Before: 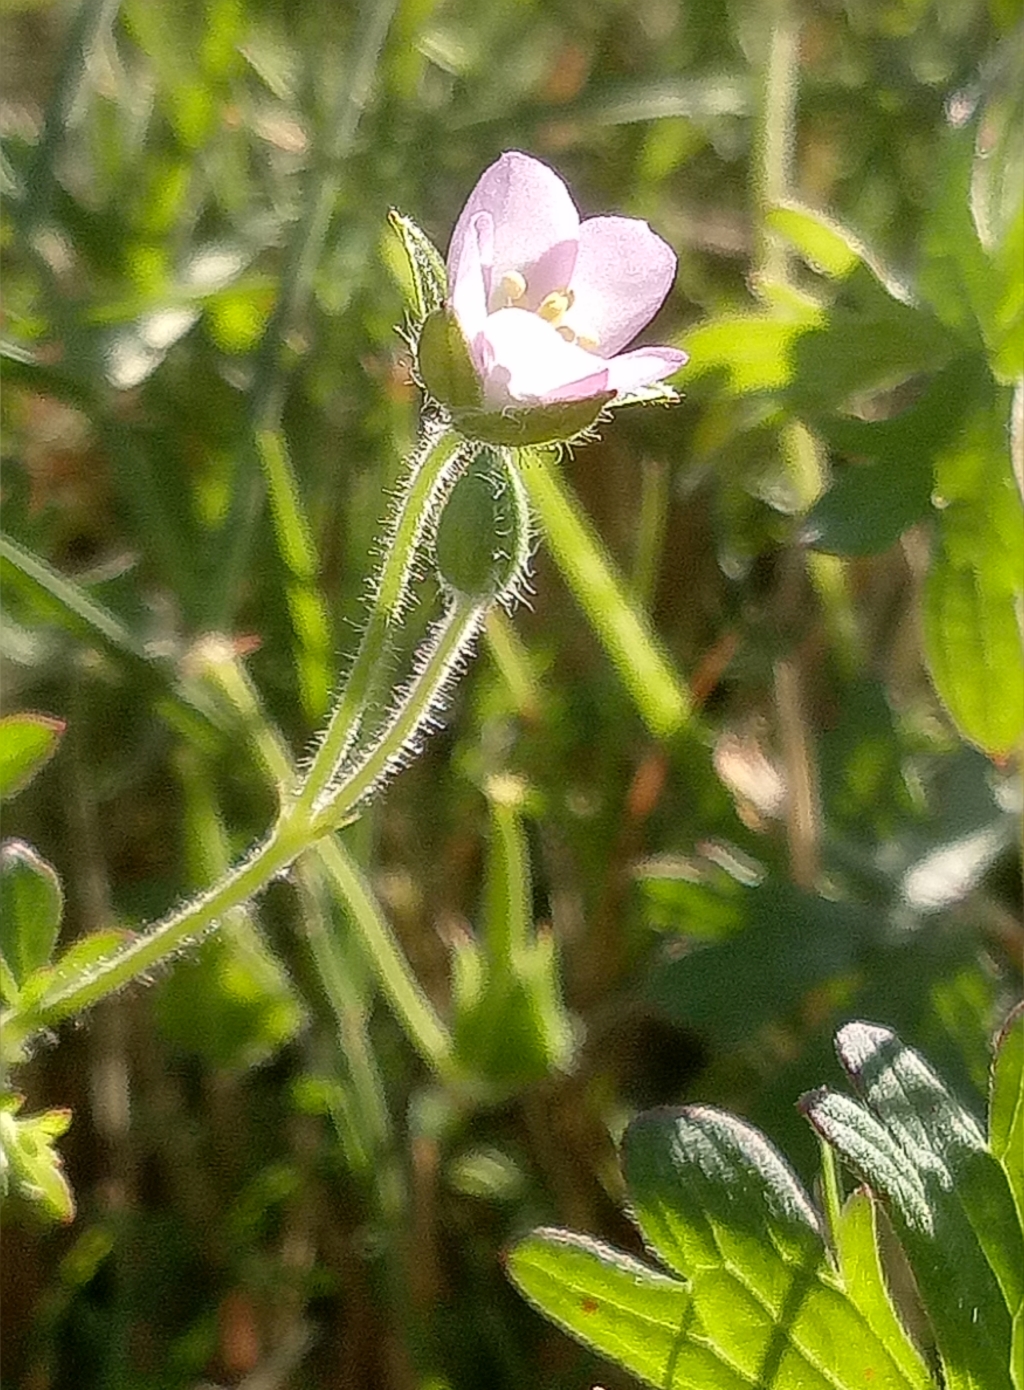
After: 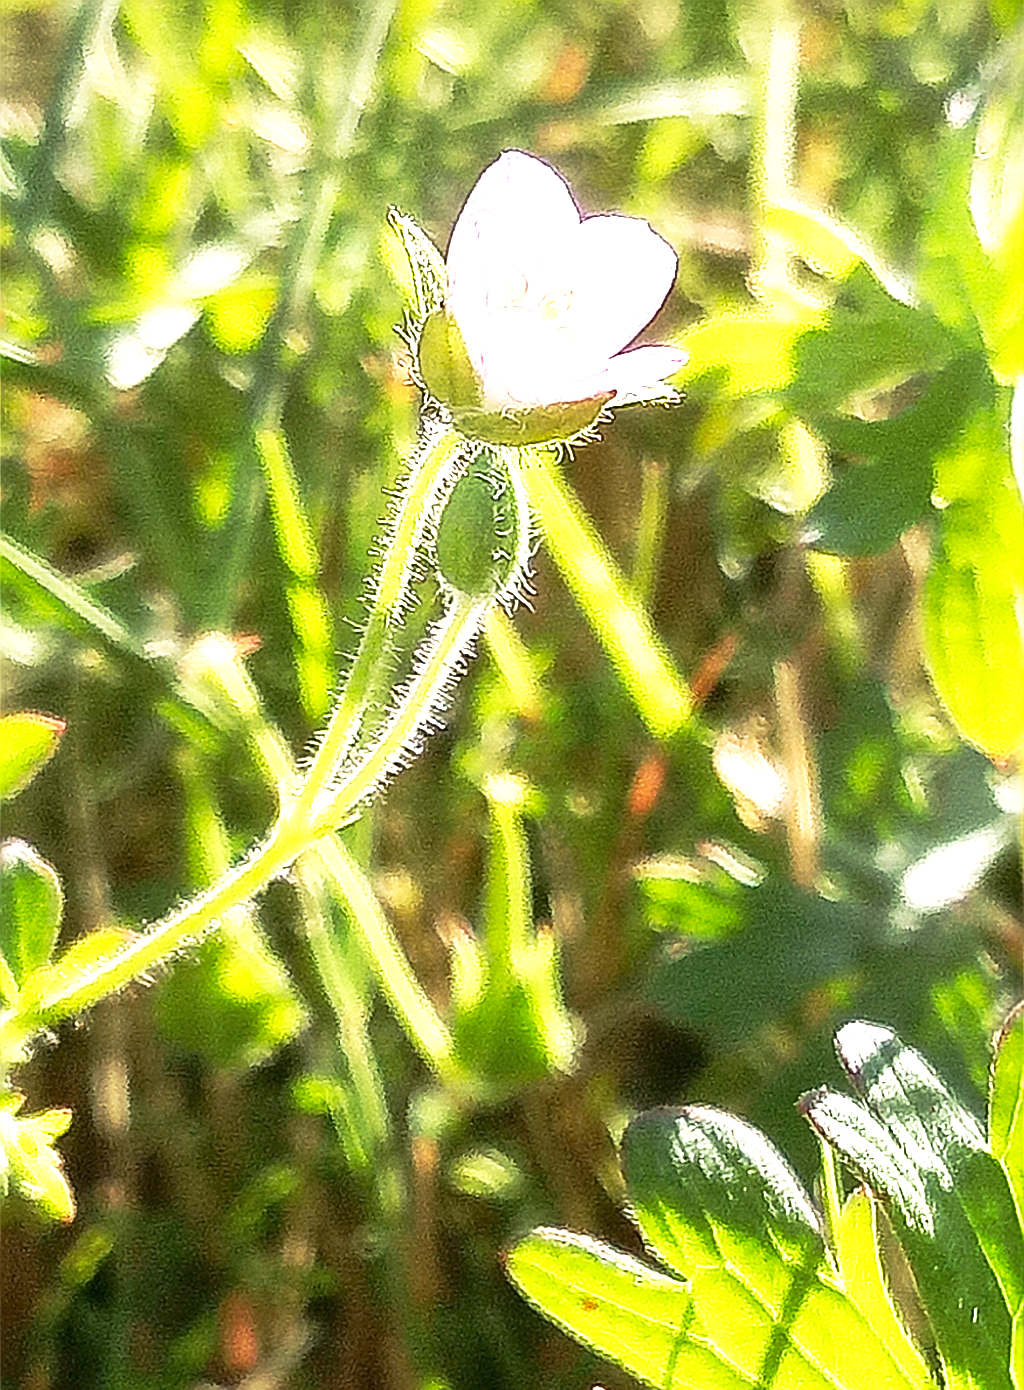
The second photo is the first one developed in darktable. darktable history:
sharpen: on, module defaults
exposure: black level correction 0, exposure 1.355 EV, compensate exposure bias true, compensate highlight preservation false
base curve: curves: ch0 [(0, 0) (0.257, 0.25) (0.482, 0.586) (0.757, 0.871) (1, 1)], preserve colors none
